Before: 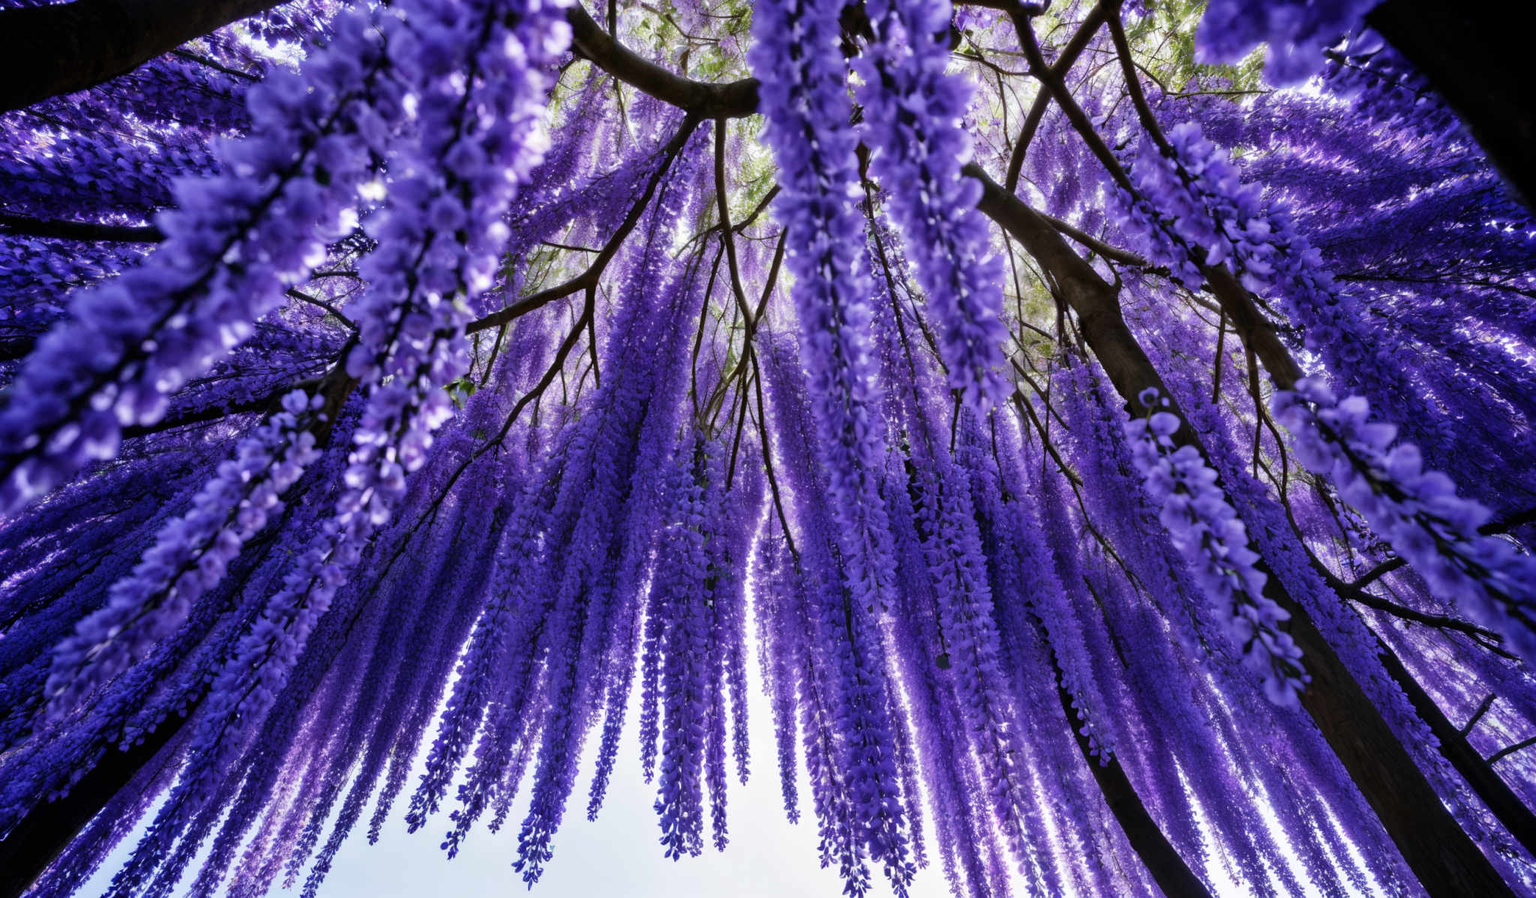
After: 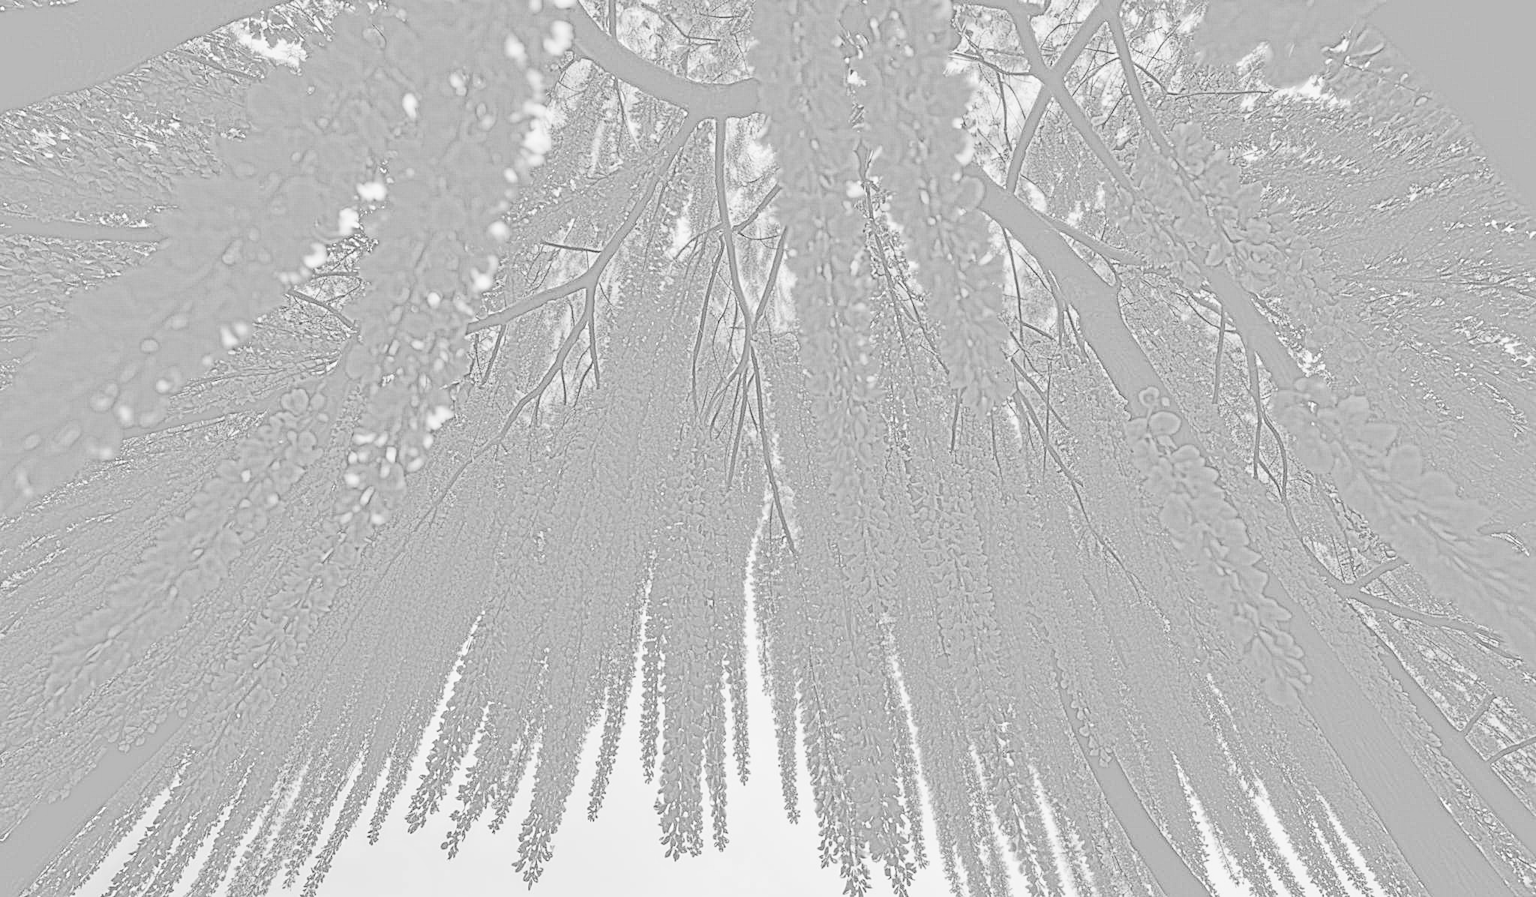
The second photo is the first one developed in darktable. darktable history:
local contrast: on, module defaults
exposure: black level correction 0, exposure 1.6 EV, compensate exposure bias true, compensate highlight preservation false
highpass: sharpness 9.84%, contrast boost 9.94%
rgb curve: curves: ch0 [(0, 0) (0.21, 0.15) (0.24, 0.21) (0.5, 0.75) (0.75, 0.96) (0.89, 0.99) (1, 1)]; ch1 [(0, 0.02) (0.21, 0.13) (0.25, 0.2) (0.5, 0.67) (0.75, 0.9) (0.89, 0.97) (1, 1)]; ch2 [(0, 0.02) (0.21, 0.13) (0.25, 0.2) (0.5, 0.67) (0.75, 0.9) (0.89, 0.97) (1, 1)], compensate middle gray true
